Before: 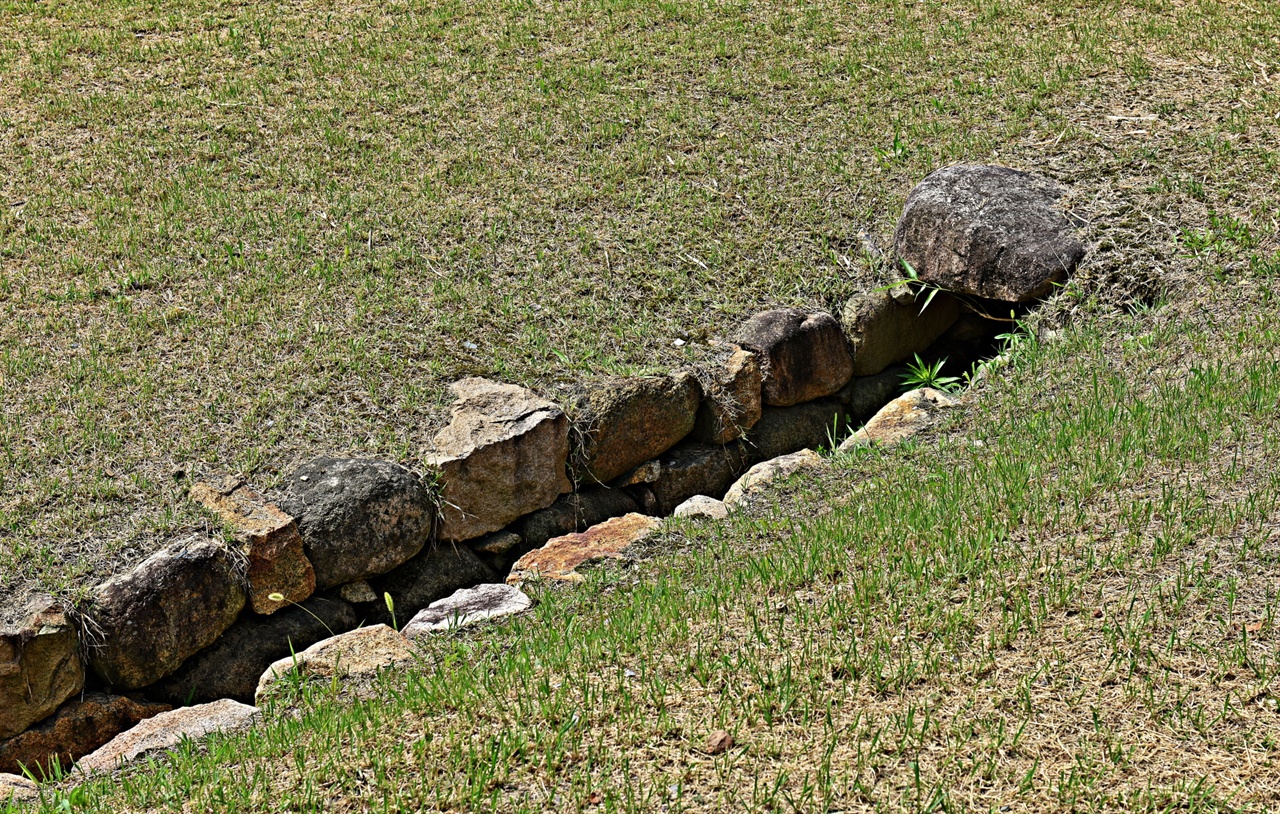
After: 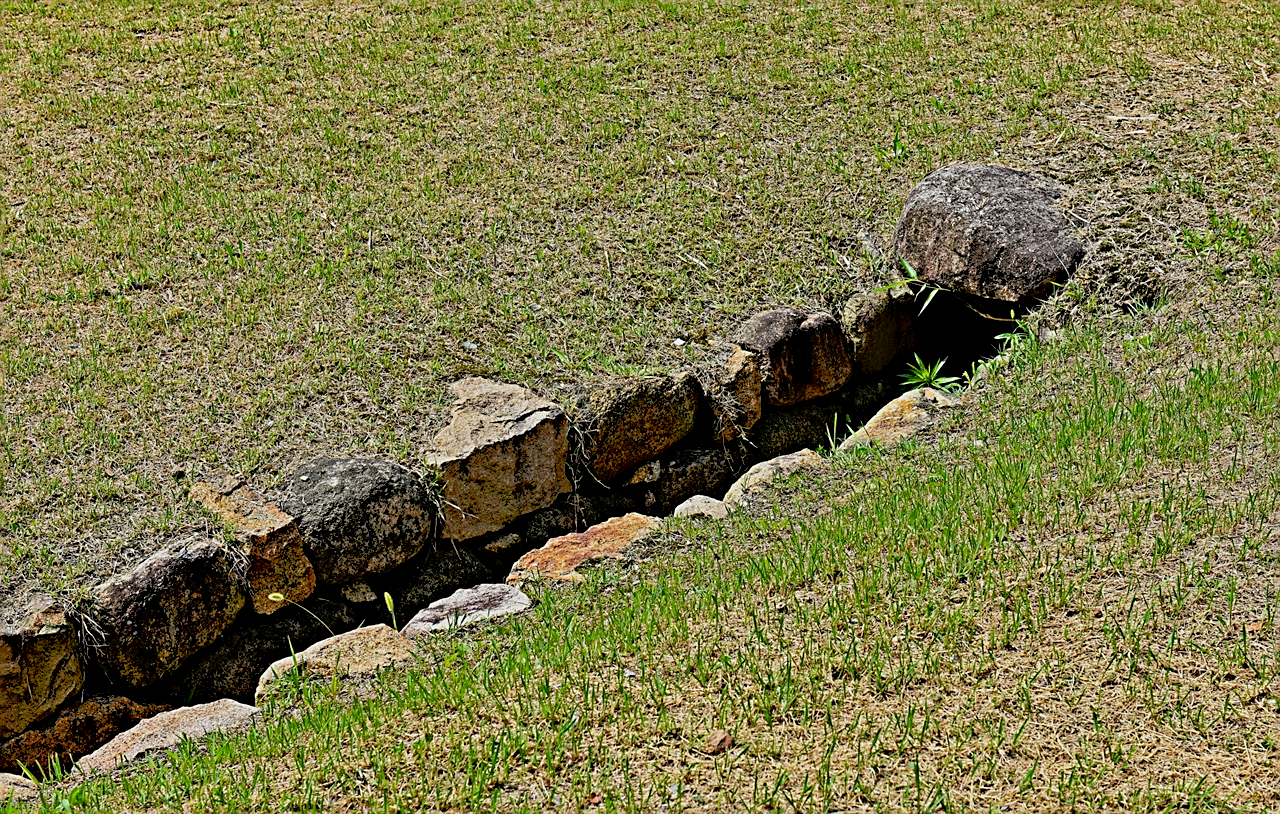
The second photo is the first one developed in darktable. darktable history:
color balance rgb: linear chroma grading › global chroma 14.549%, perceptual saturation grading › global saturation 0.034%, contrast -19.912%
exposure: black level correction 0.009, exposure 0.112 EV, compensate highlight preservation false
tone equalizer: -8 EV -1.81 EV, -7 EV -1.19 EV, -6 EV -1.6 EV, mask exposure compensation -0.505 EV
sharpen: on, module defaults
